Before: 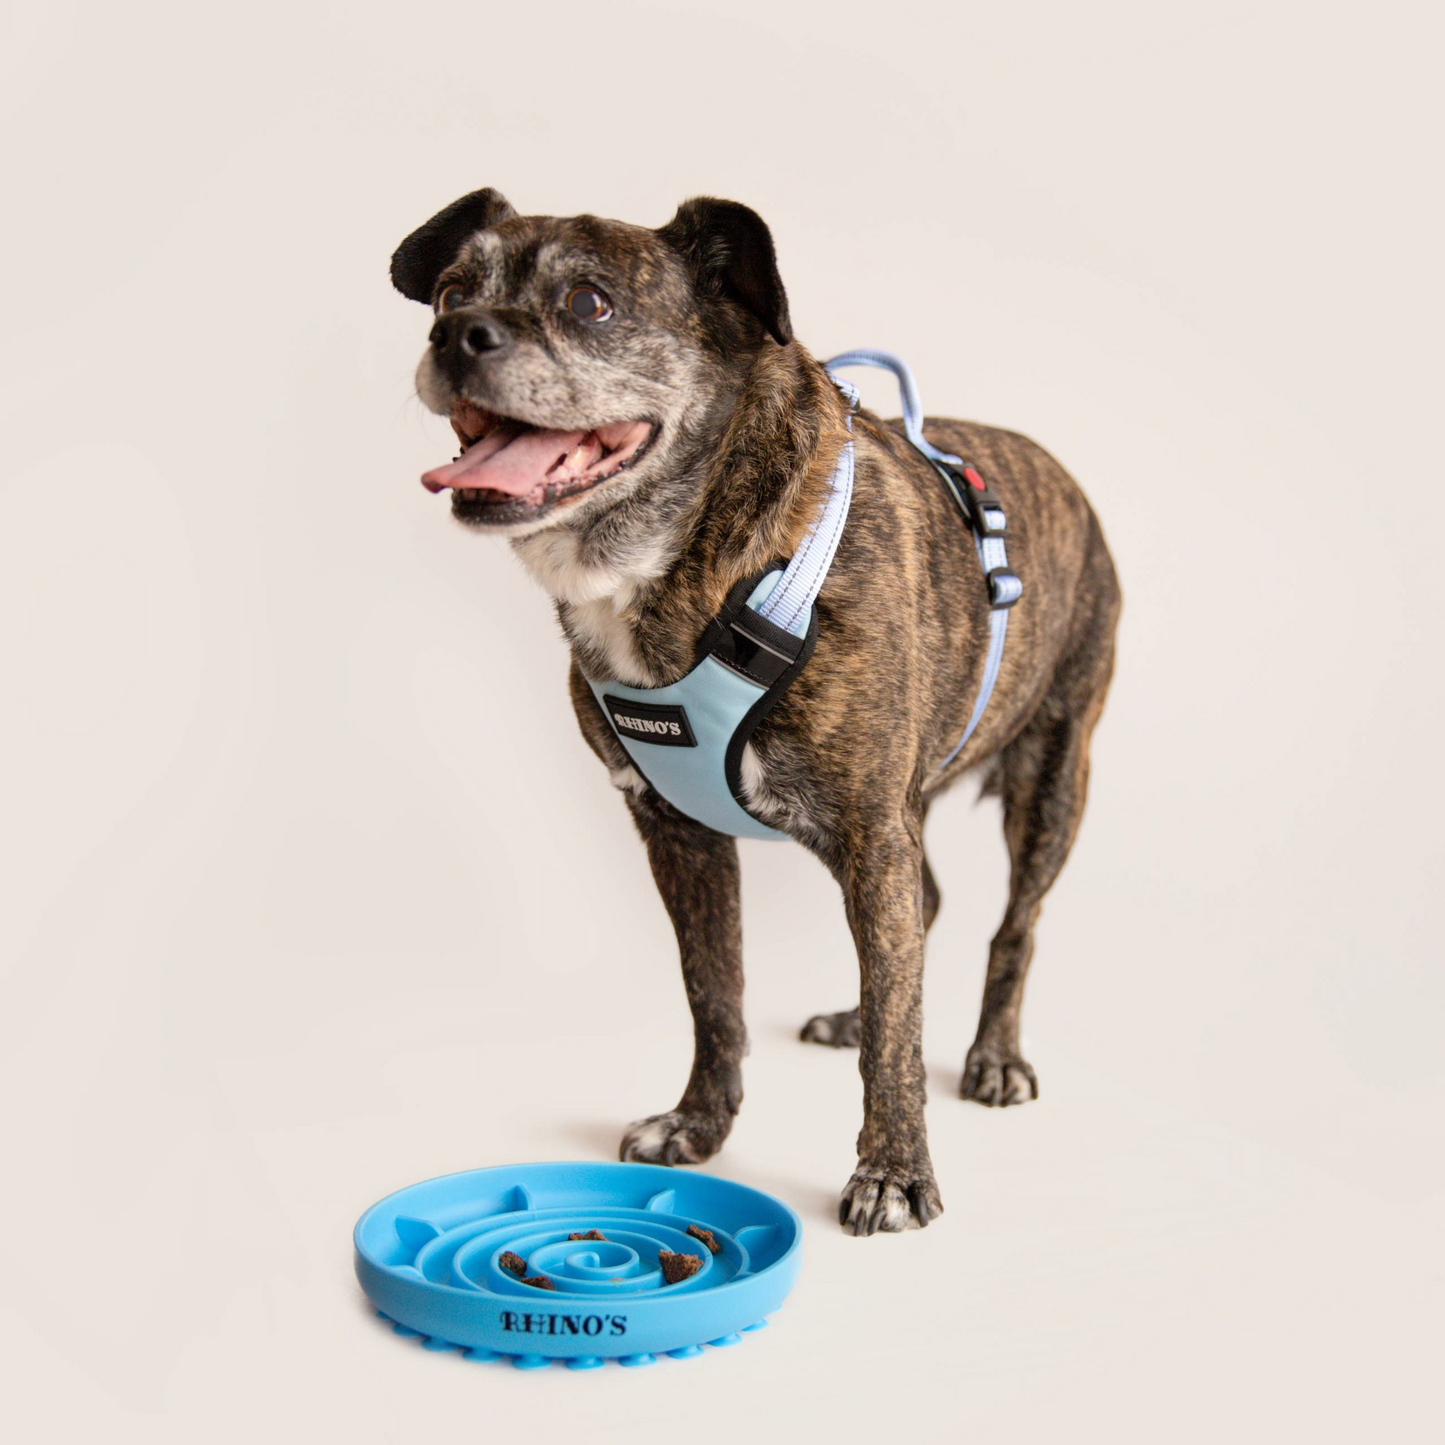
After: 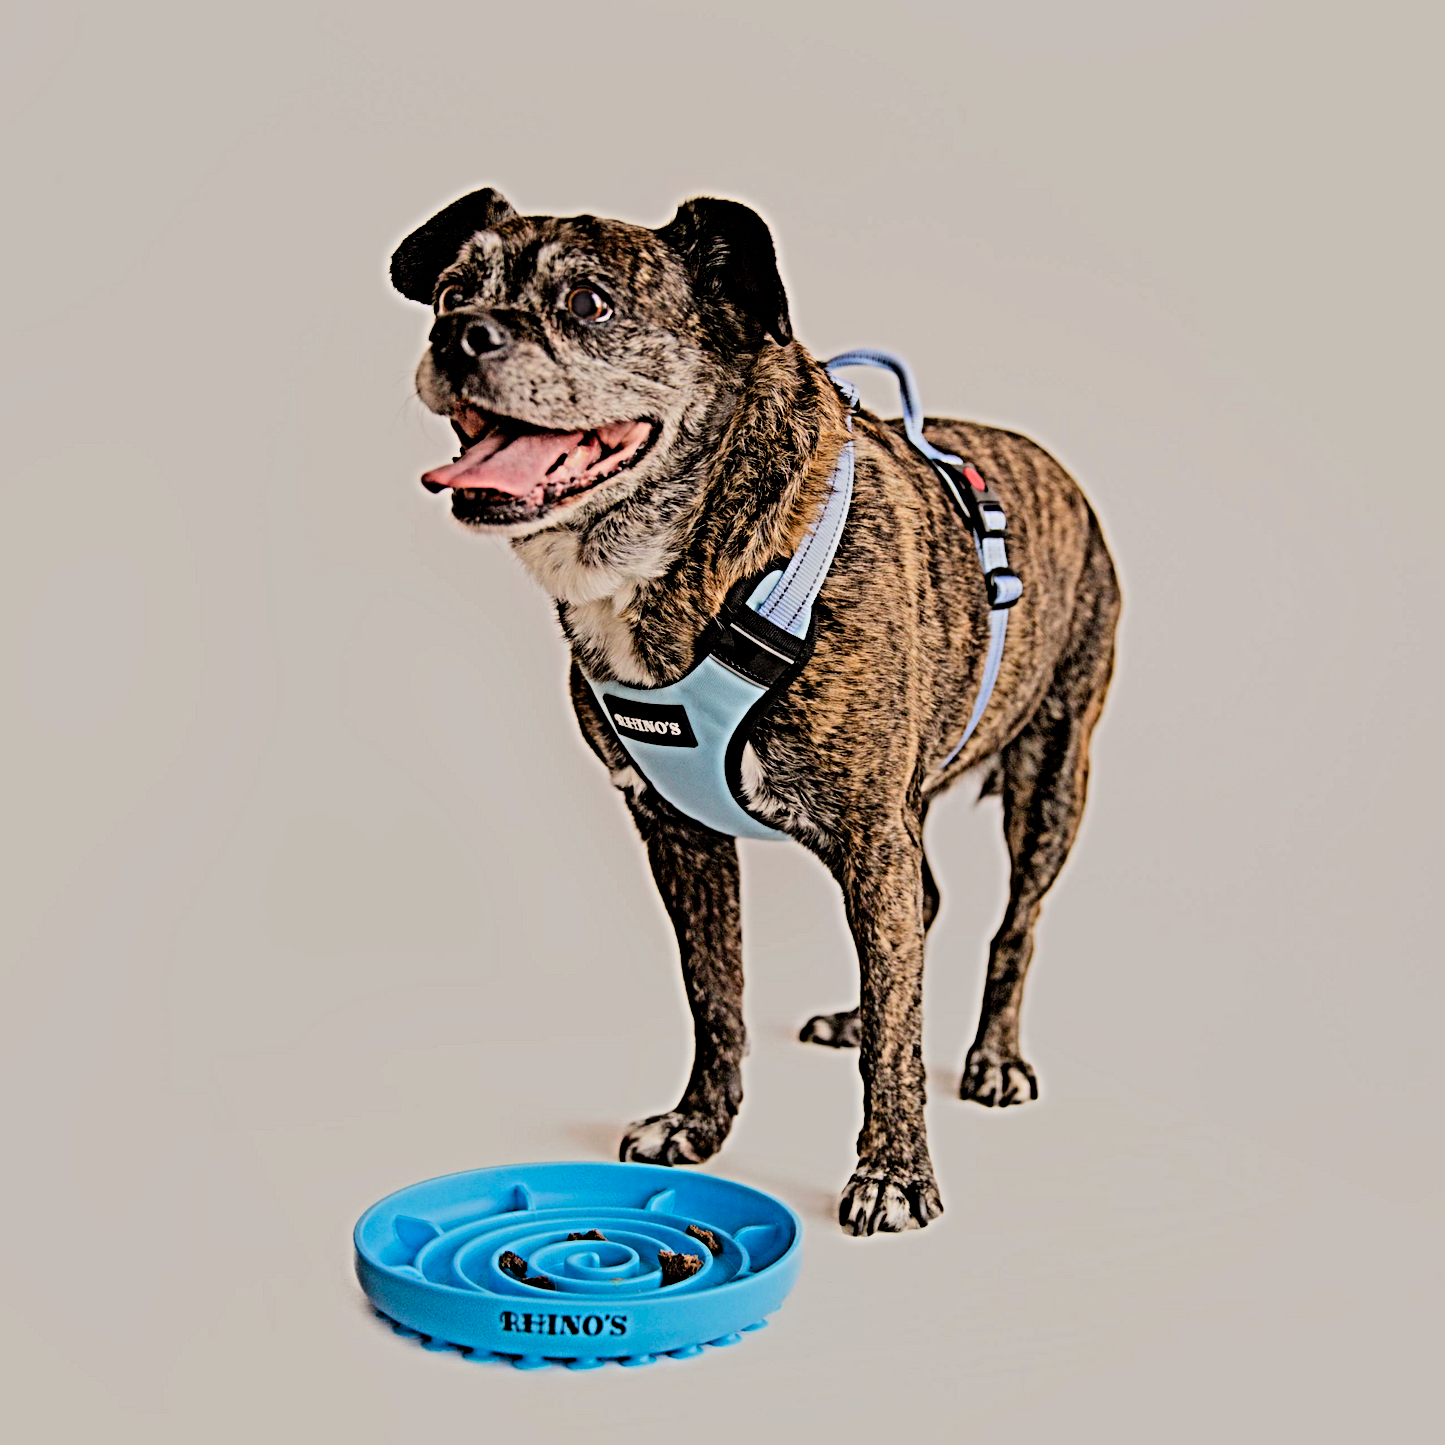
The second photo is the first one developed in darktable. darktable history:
sharpen: radius 6.3, amount 1.8, threshold 0
color correction: saturation 1.32
filmic rgb: black relative exposure -6.15 EV, white relative exposure 6.96 EV, hardness 2.23, color science v6 (2022)
